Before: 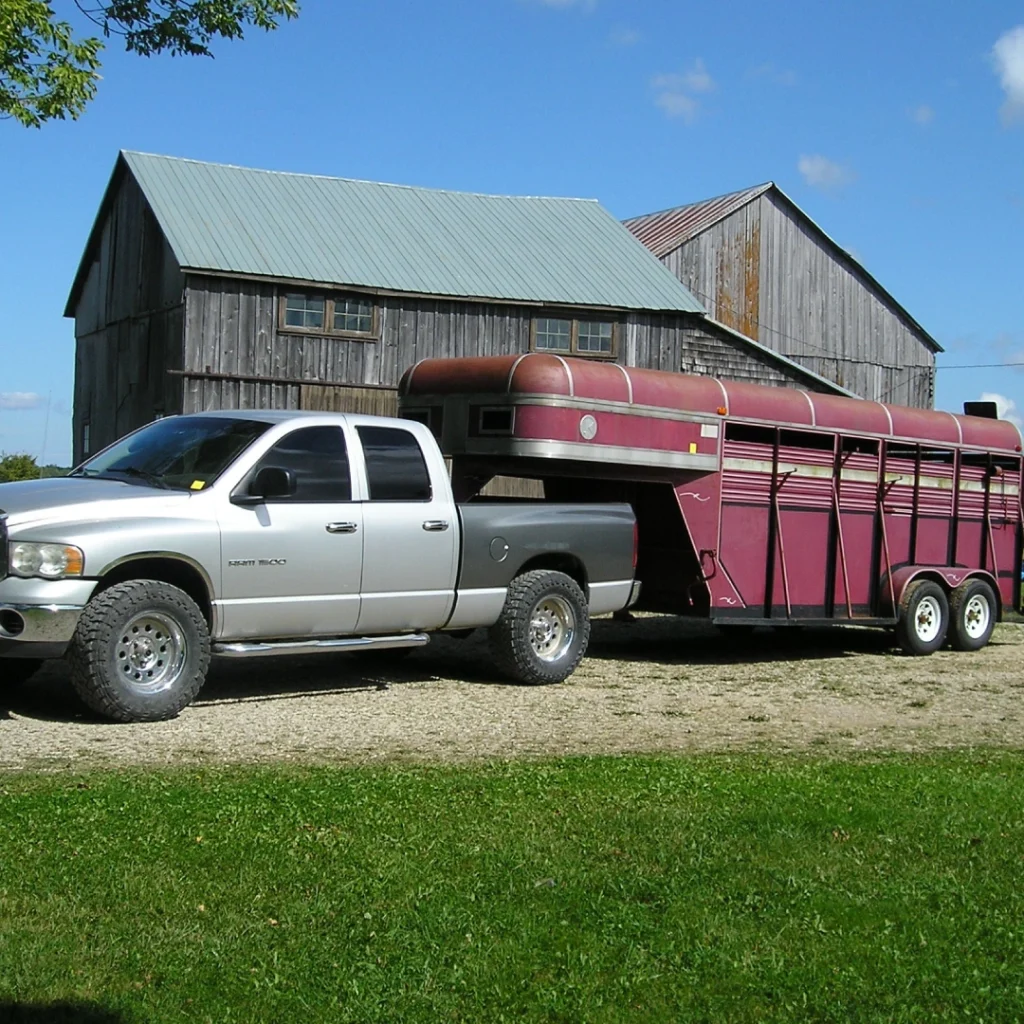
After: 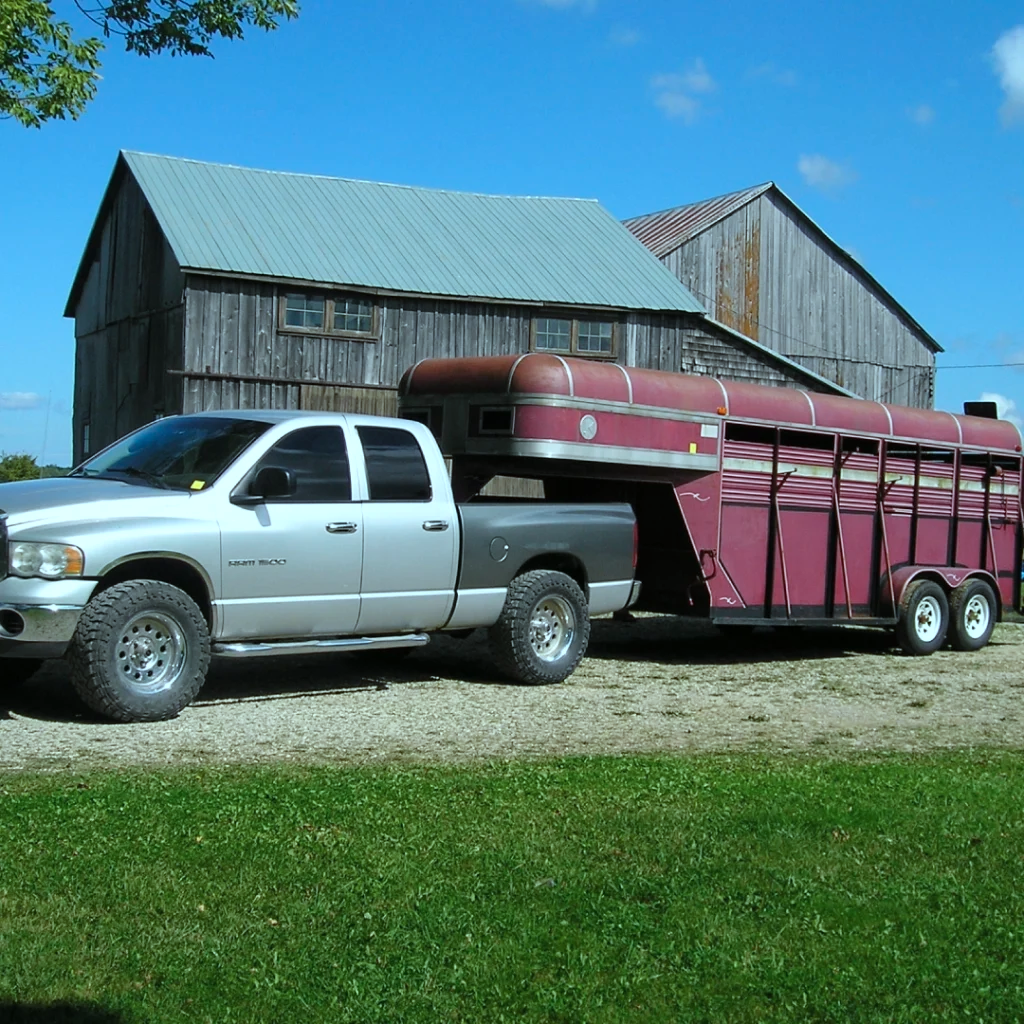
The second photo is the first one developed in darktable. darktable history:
color correction: highlights a* -10.01, highlights b* -10.11
